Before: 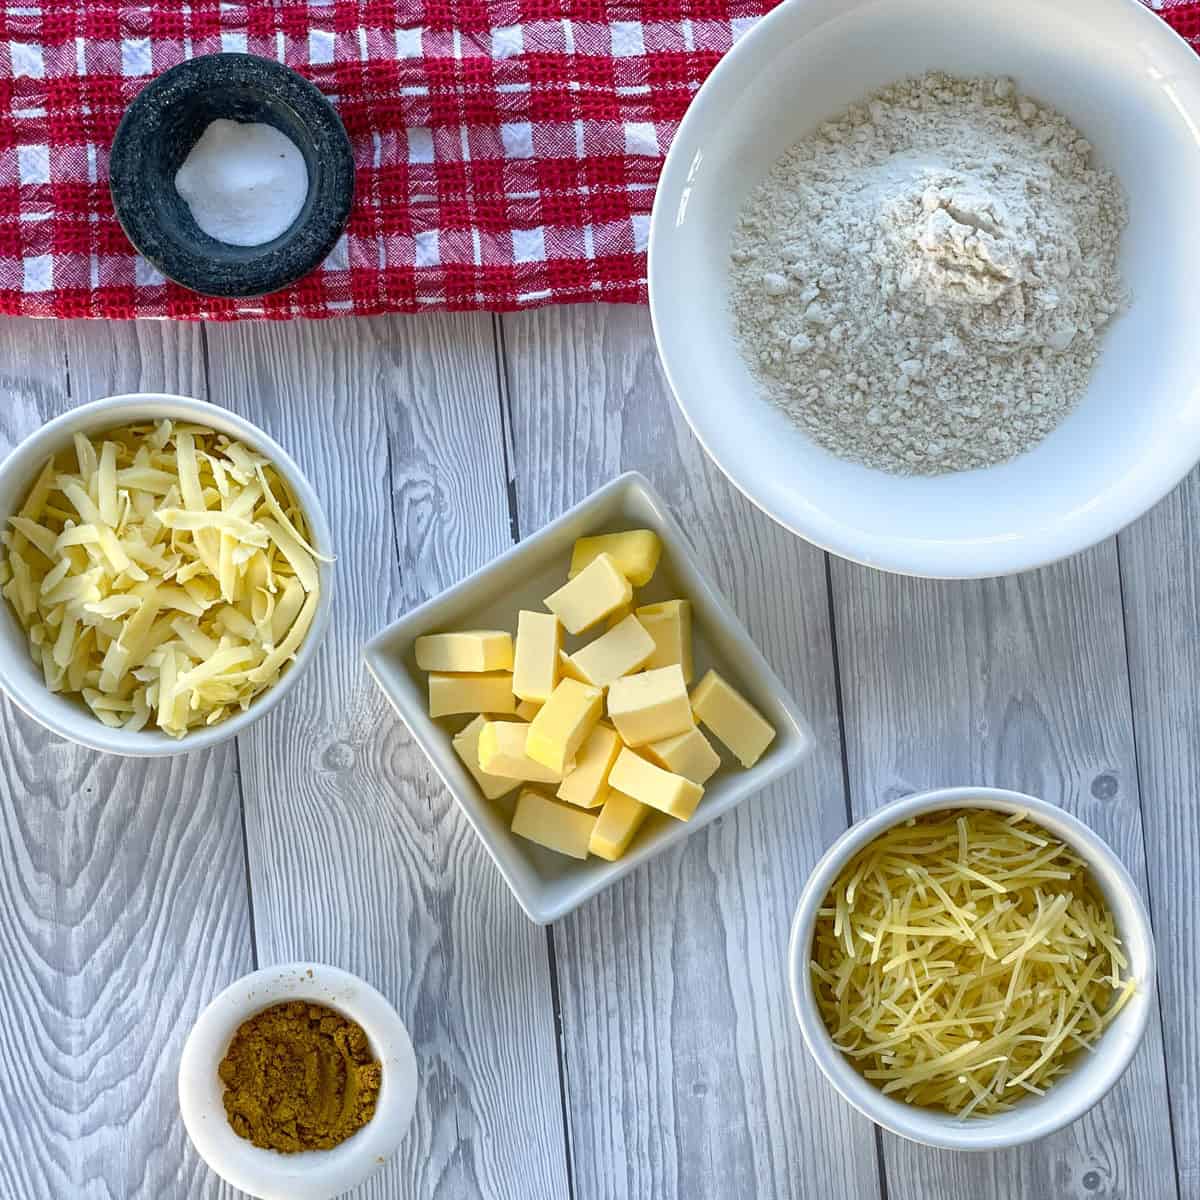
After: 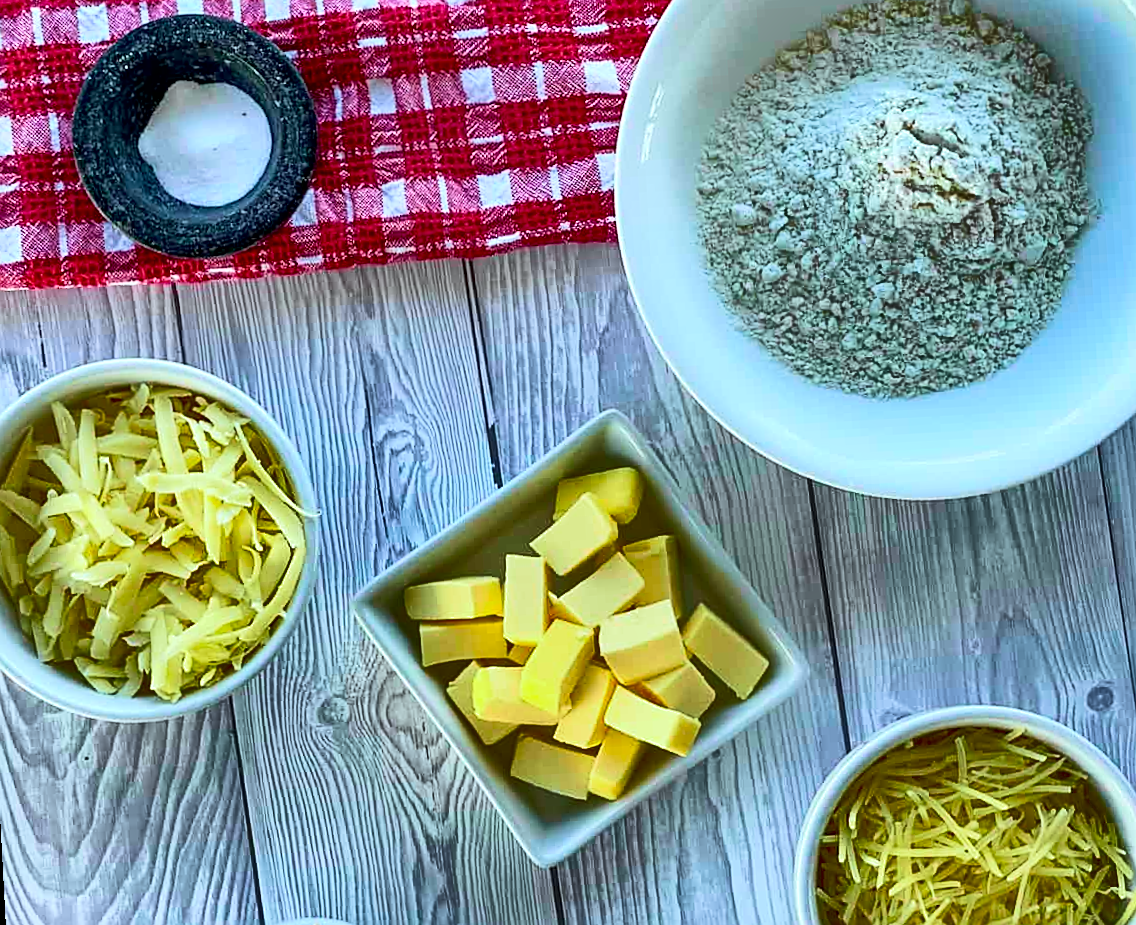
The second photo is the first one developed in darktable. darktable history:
velvia: on, module defaults
rotate and perspective: rotation -3°, crop left 0.031, crop right 0.968, crop top 0.07, crop bottom 0.93
white balance: red 0.925, blue 1.046
exposure: black level correction 0.007, exposure 0.159 EV, compensate highlight preservation false
crop and rotate: angle 0.2°, left 0.275%, right 3.127%, bottom 14.18%
sharpen: on, module defaults
tone curve: curves: ch0 [(0, 0) (0.131, 0.116) (0.316, 0.345) (0.501, 0.584) (0.629, 0.732) (0.812, 0.888) (1, 0.974)]; ch1 [(0, 0) (0.366, 0.367) (0.475, 0.462) (0.494, 0.496) (0.504, 0.499) (0.553, 0.584) (1, 1)]; ch2 [(0, 0) (0.333, 0.346) (0.375, 0.375) (0.424, 0.43) (0.476, 0.492) (0.502, 0.502) (0.533, 0.556) (0.566, 0.599) (0.614, 0.653) (1, 1)], color space Lab, independent channels, preserve colors none
shadows and highlights: radius 108.52, shadows 40.68, highlights -72.88, low approximation 0.01, soften with gaussian
